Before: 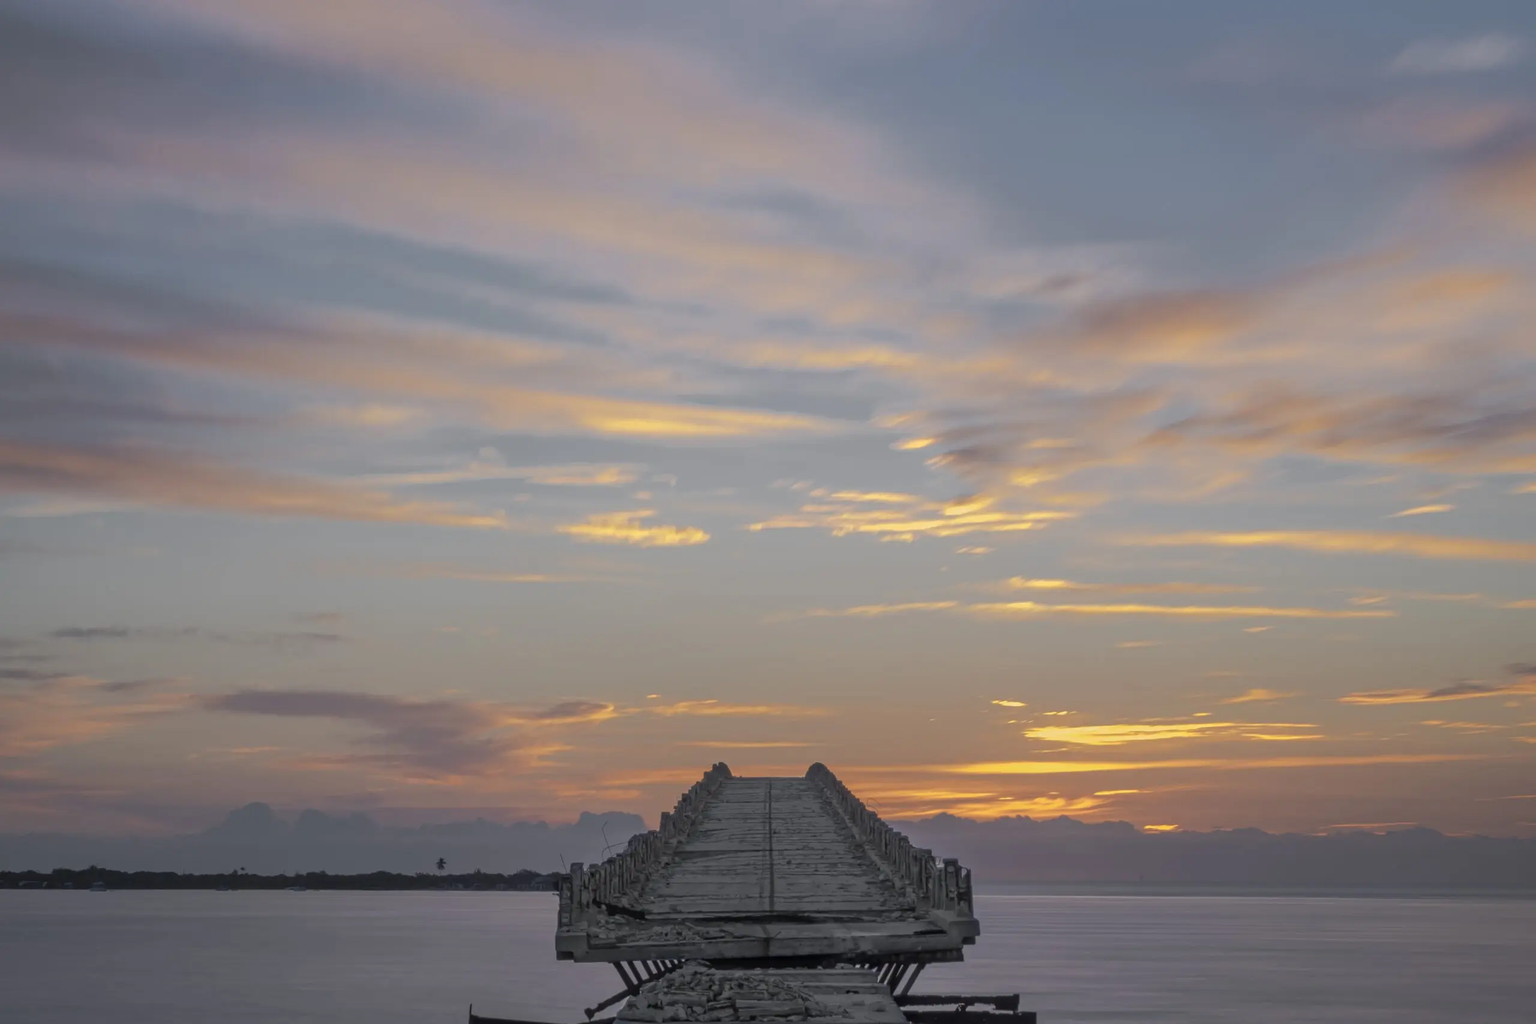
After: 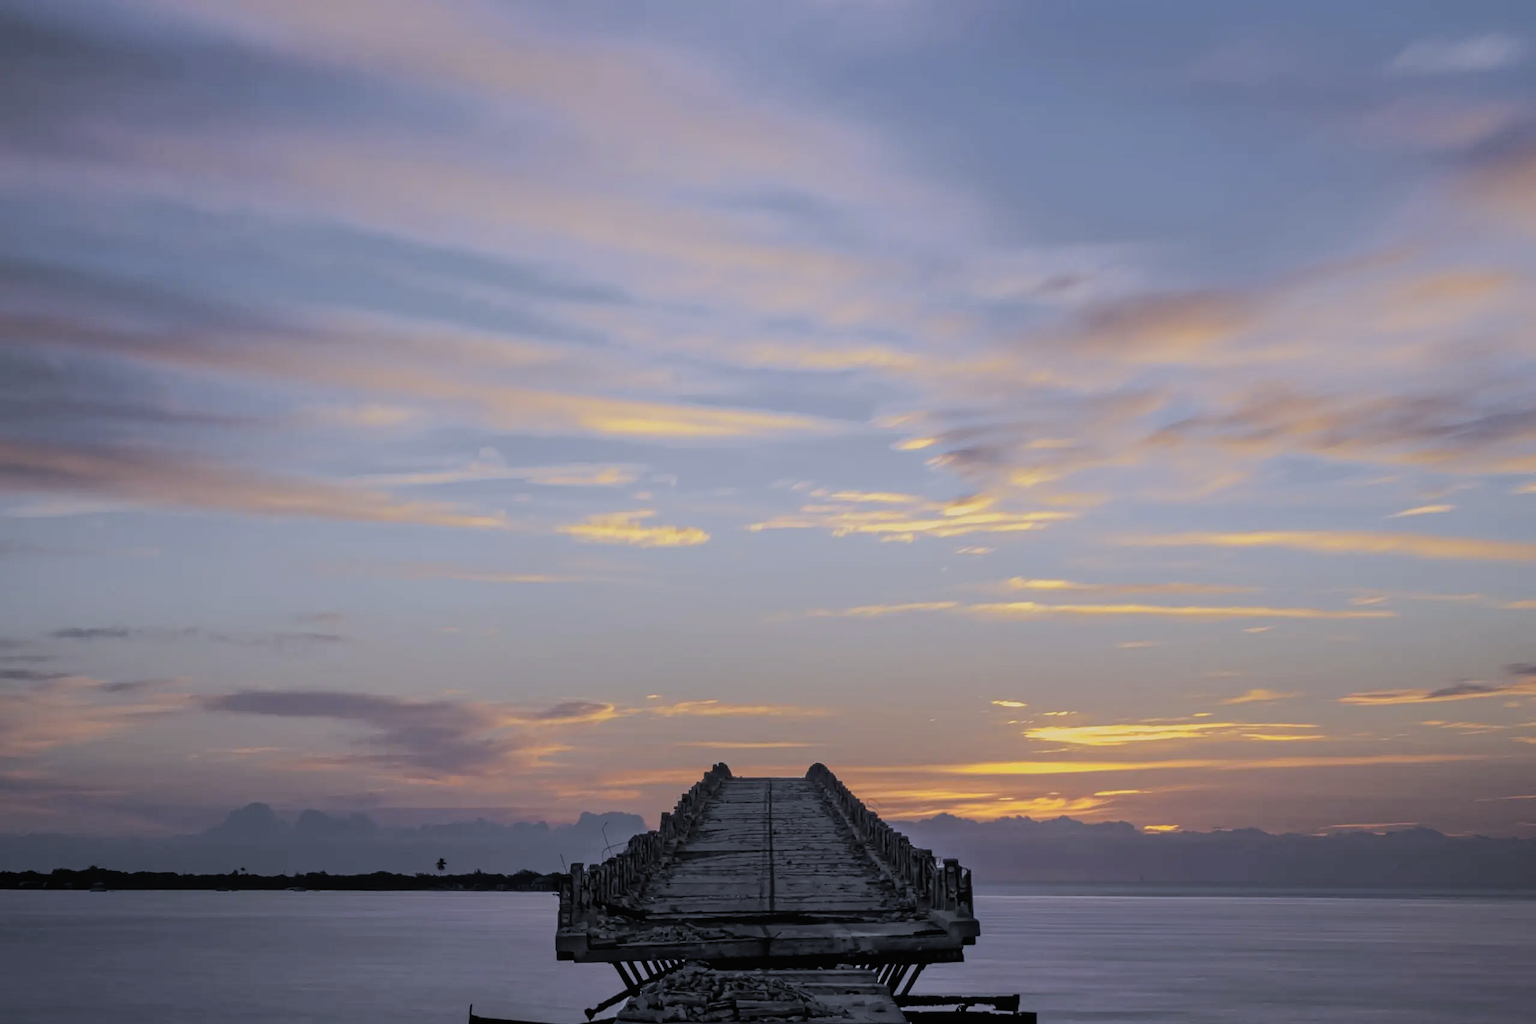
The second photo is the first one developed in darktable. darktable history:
filmic rgb: black relative exposure -5 EV, hardness 2.88, contrast 1.4, highlights saturation mix -30%
local contrast: mode bilateral grid, contrast 100, coarseness 100, detail 91%, midtone range 0.2
white balance: red 0.967, blue 1.119, emerald 0.756
